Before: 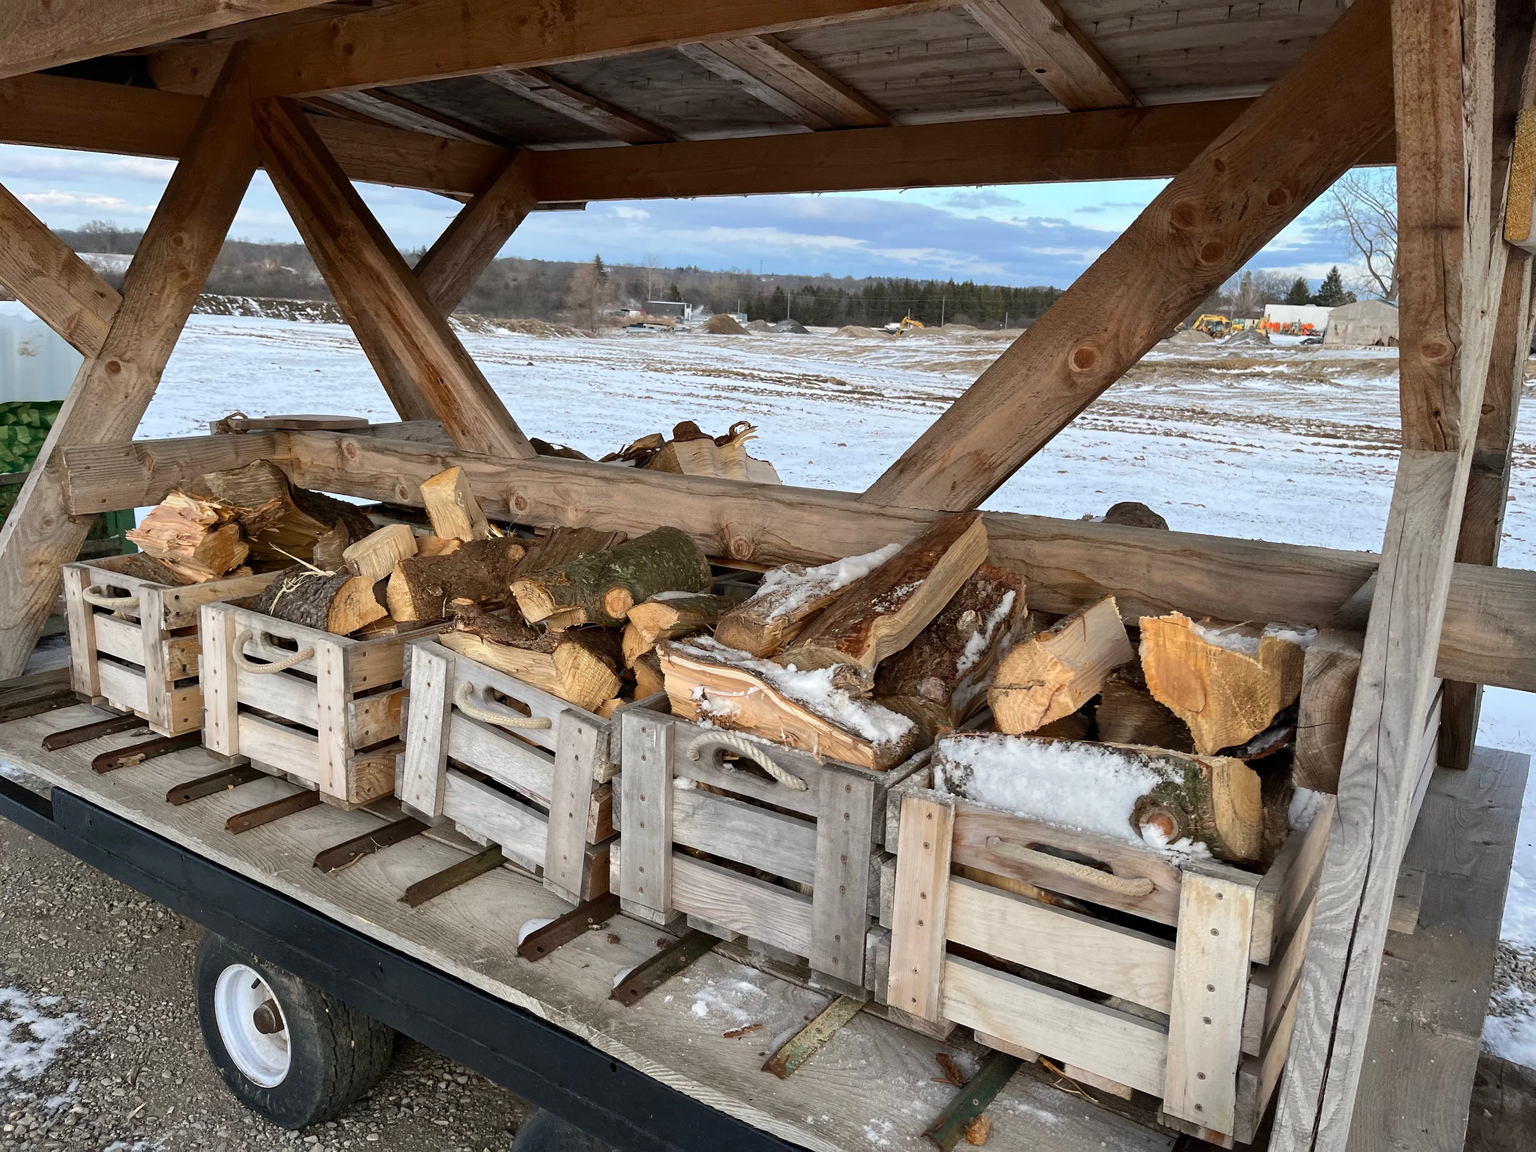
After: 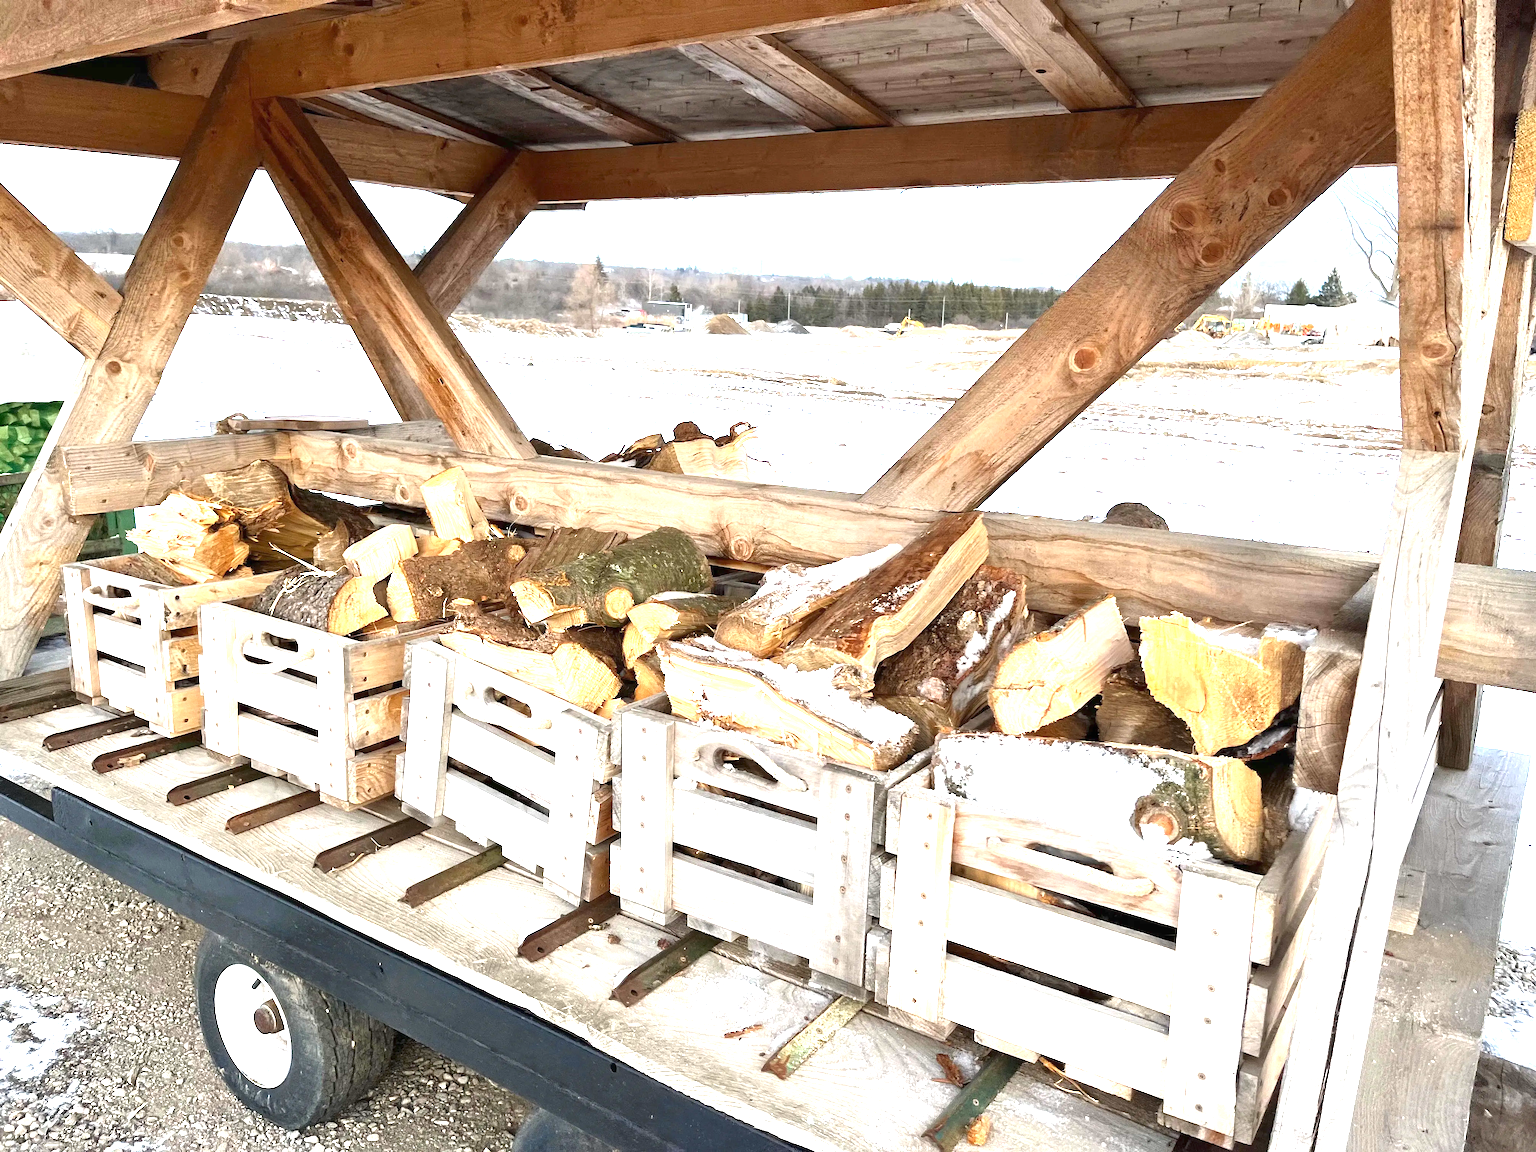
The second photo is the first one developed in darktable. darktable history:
exposure: black level correction 0, exposure 1.974 EV, compensate highlight preservation false
